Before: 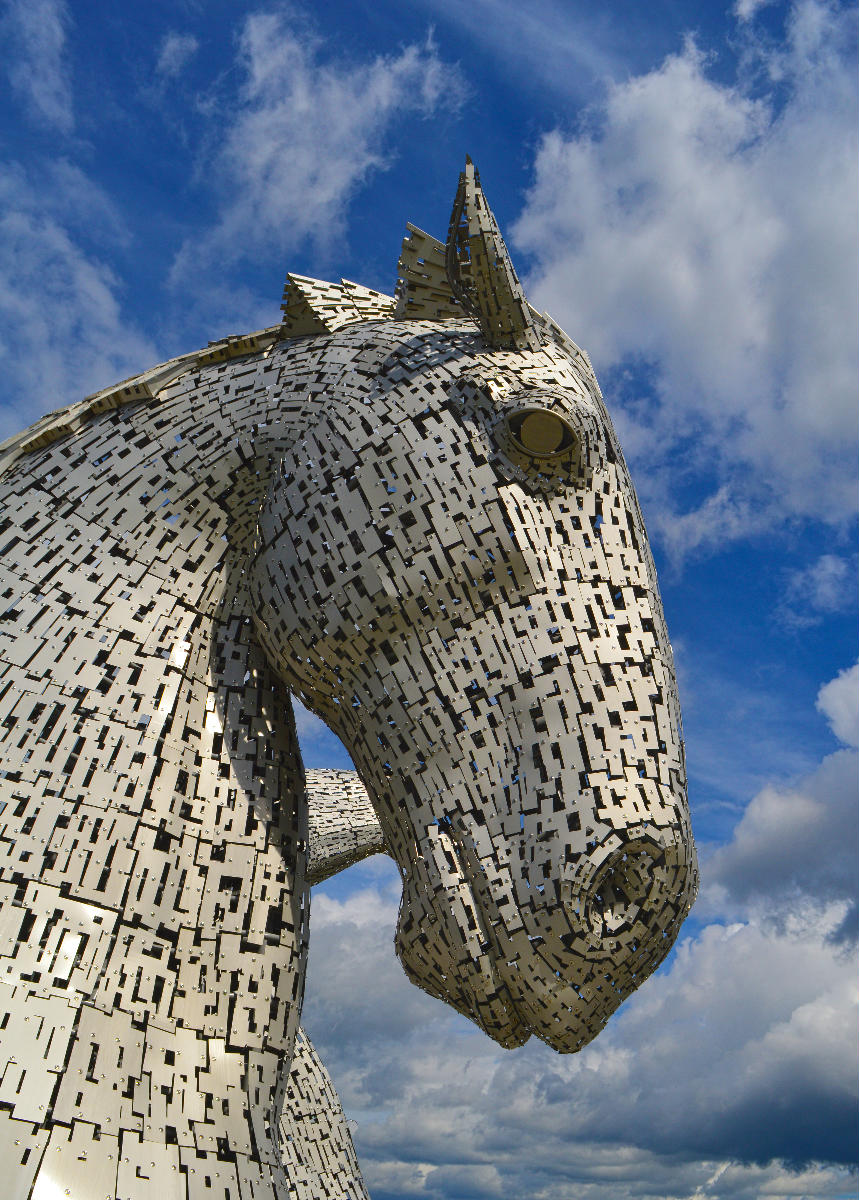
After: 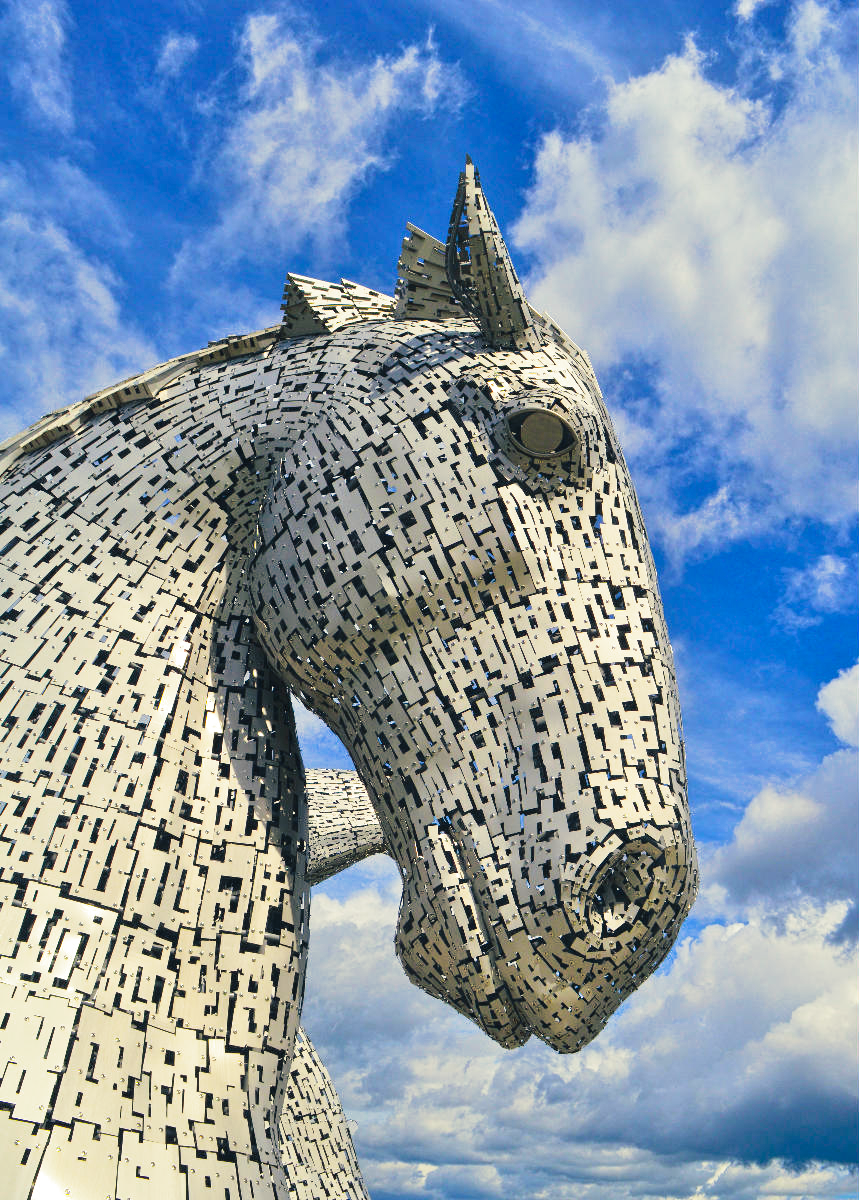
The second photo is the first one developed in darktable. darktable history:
tone equalizer: -8 EV 0.001 EV, -7 EV -0.004 EV, -6 EV 0.009 EV, -5 EV 0.032 EV, -4 EV 0.276 EV, -3 EV 0.644 EV, -2 EV 0.584 EV, -1 EV 0.187 EV, +0 EV 0.024 EV
split-toning: shadows › hue 216°, shadows › saturation 1, highlights › hue 57.6°, balance -33.4
contrast brightness saturation: contrast 0.2, brightness 0.16, saturation 0.22
